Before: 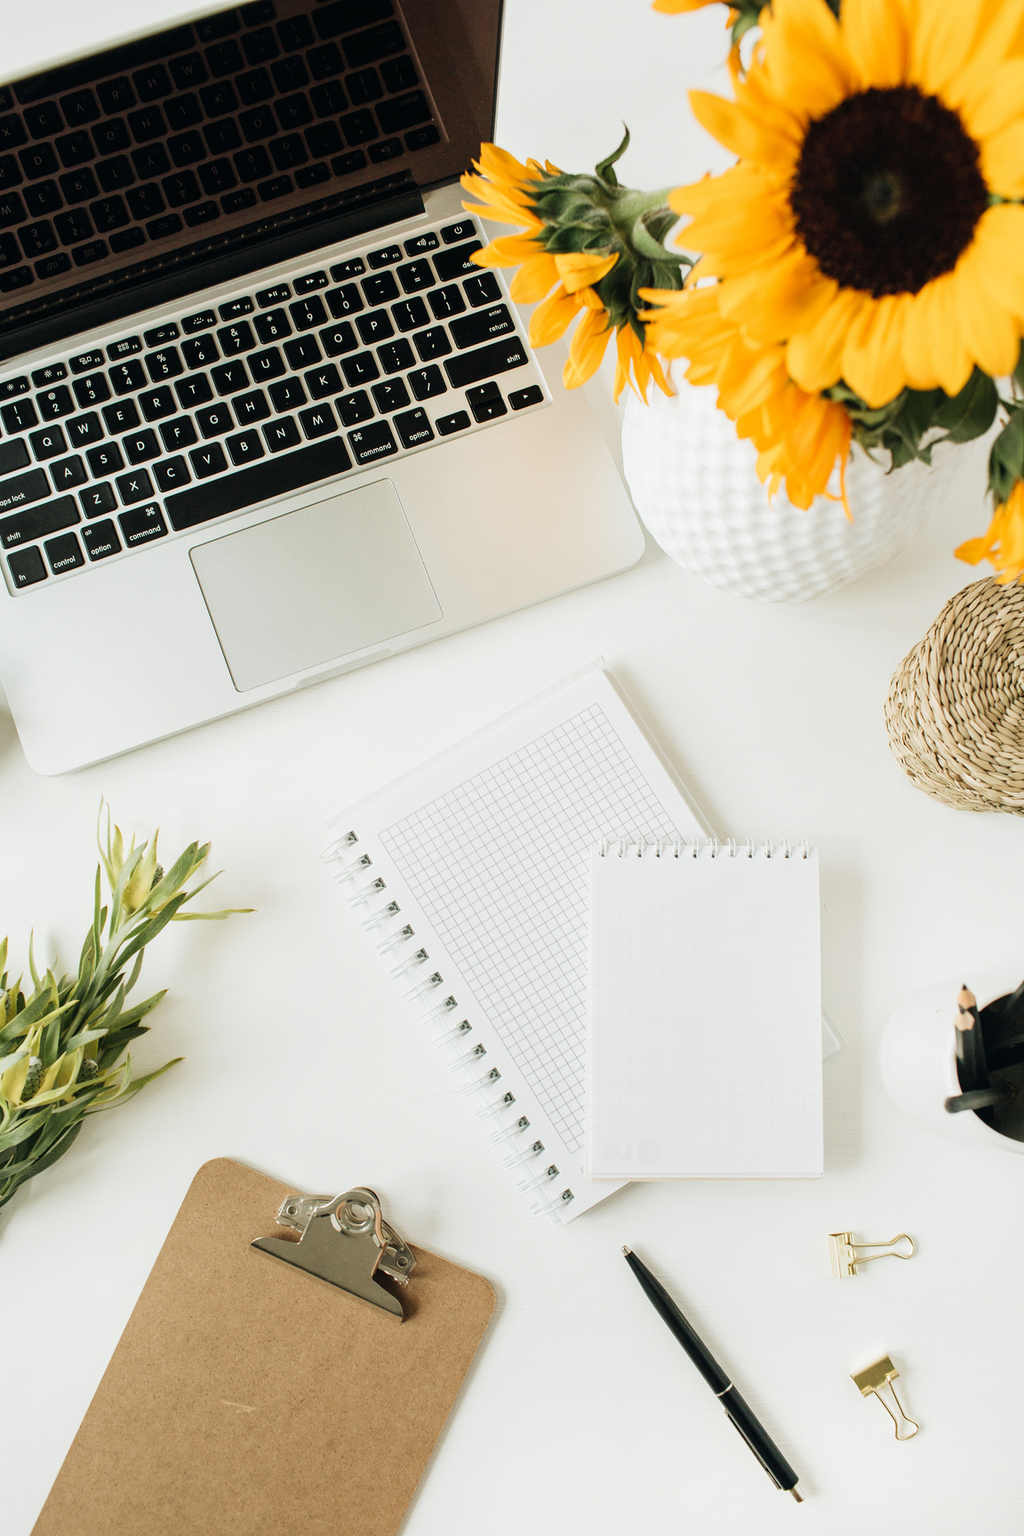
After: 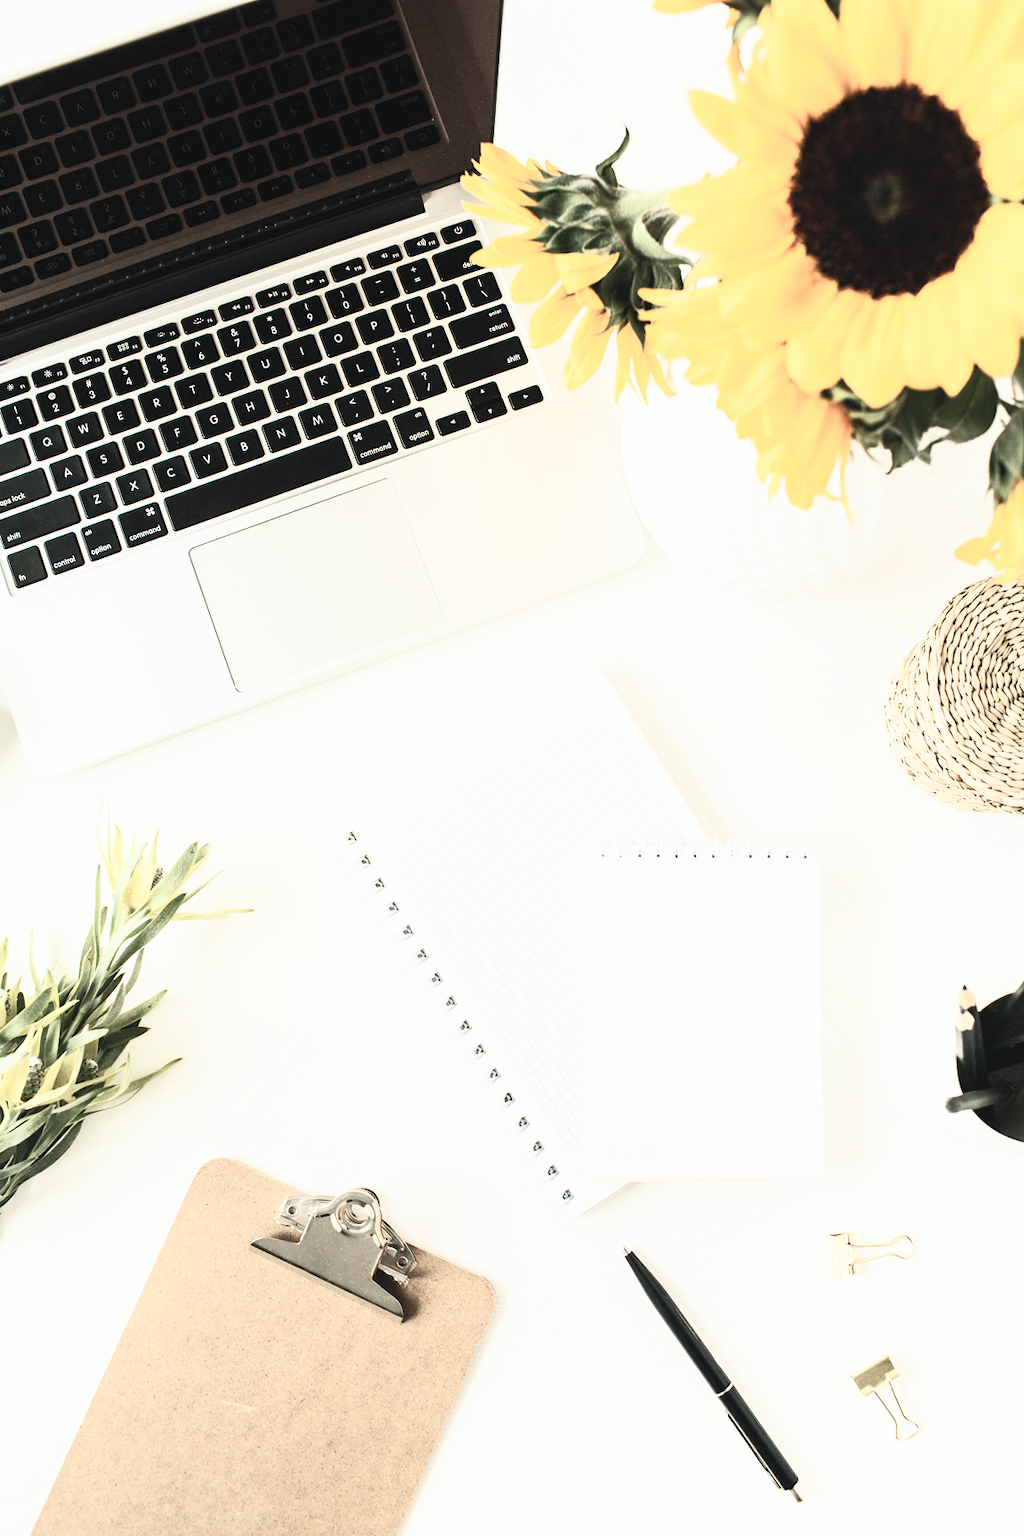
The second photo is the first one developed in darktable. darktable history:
contrast brightness saturation: contrast 0.57, brightness 0.57, saturation -0.34
tone equalizer: on, module defaults
